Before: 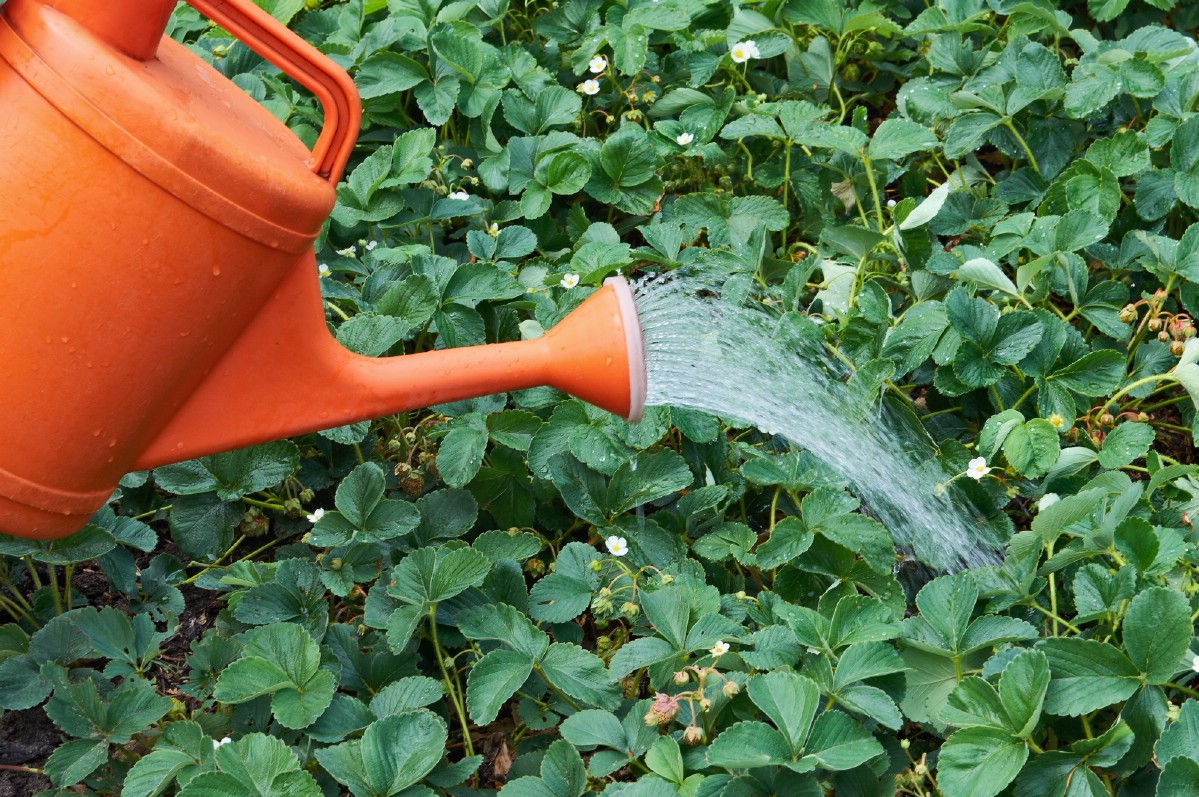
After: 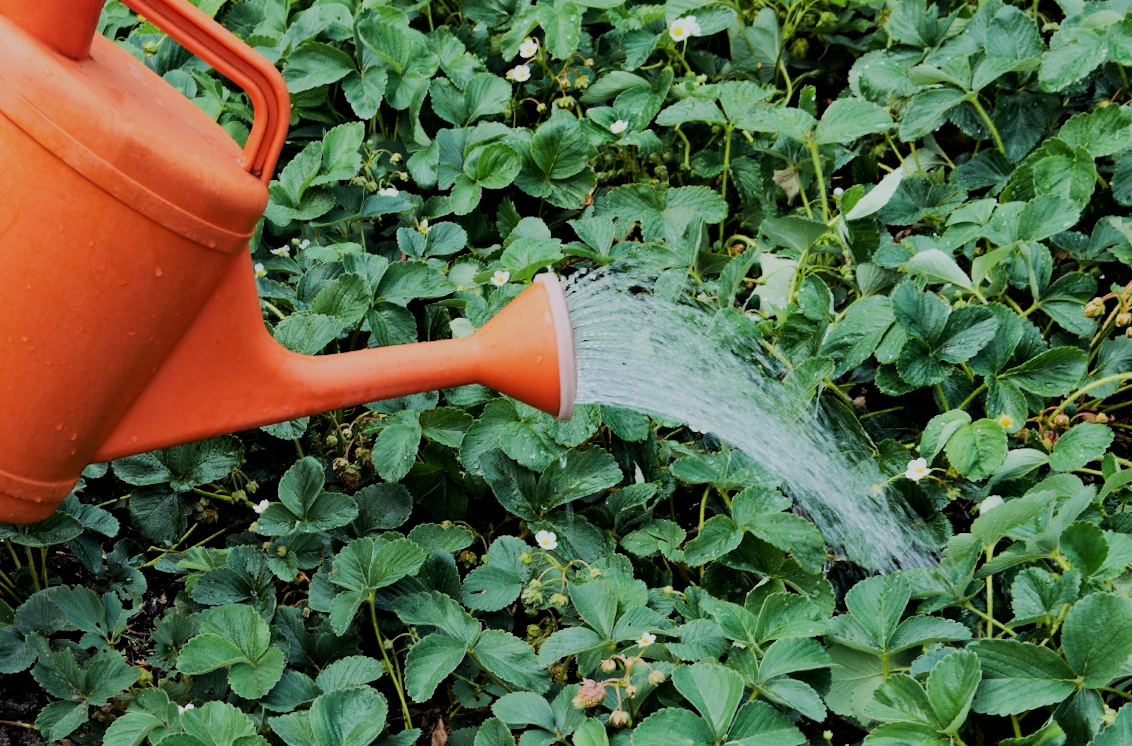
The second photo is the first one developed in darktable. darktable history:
rotate and perspective: rotation 0.062°, lens shift (vertical) 0.115, lens shift (horizontal) -0.133, crop left 0.047, crop right 0.94, crop top 0.061, crop bottom 0.94
filmic rgb: black relative exposure -4.14 EV, white relative exposure 5.1 EV, hardness 2.11, contrast 1.165
